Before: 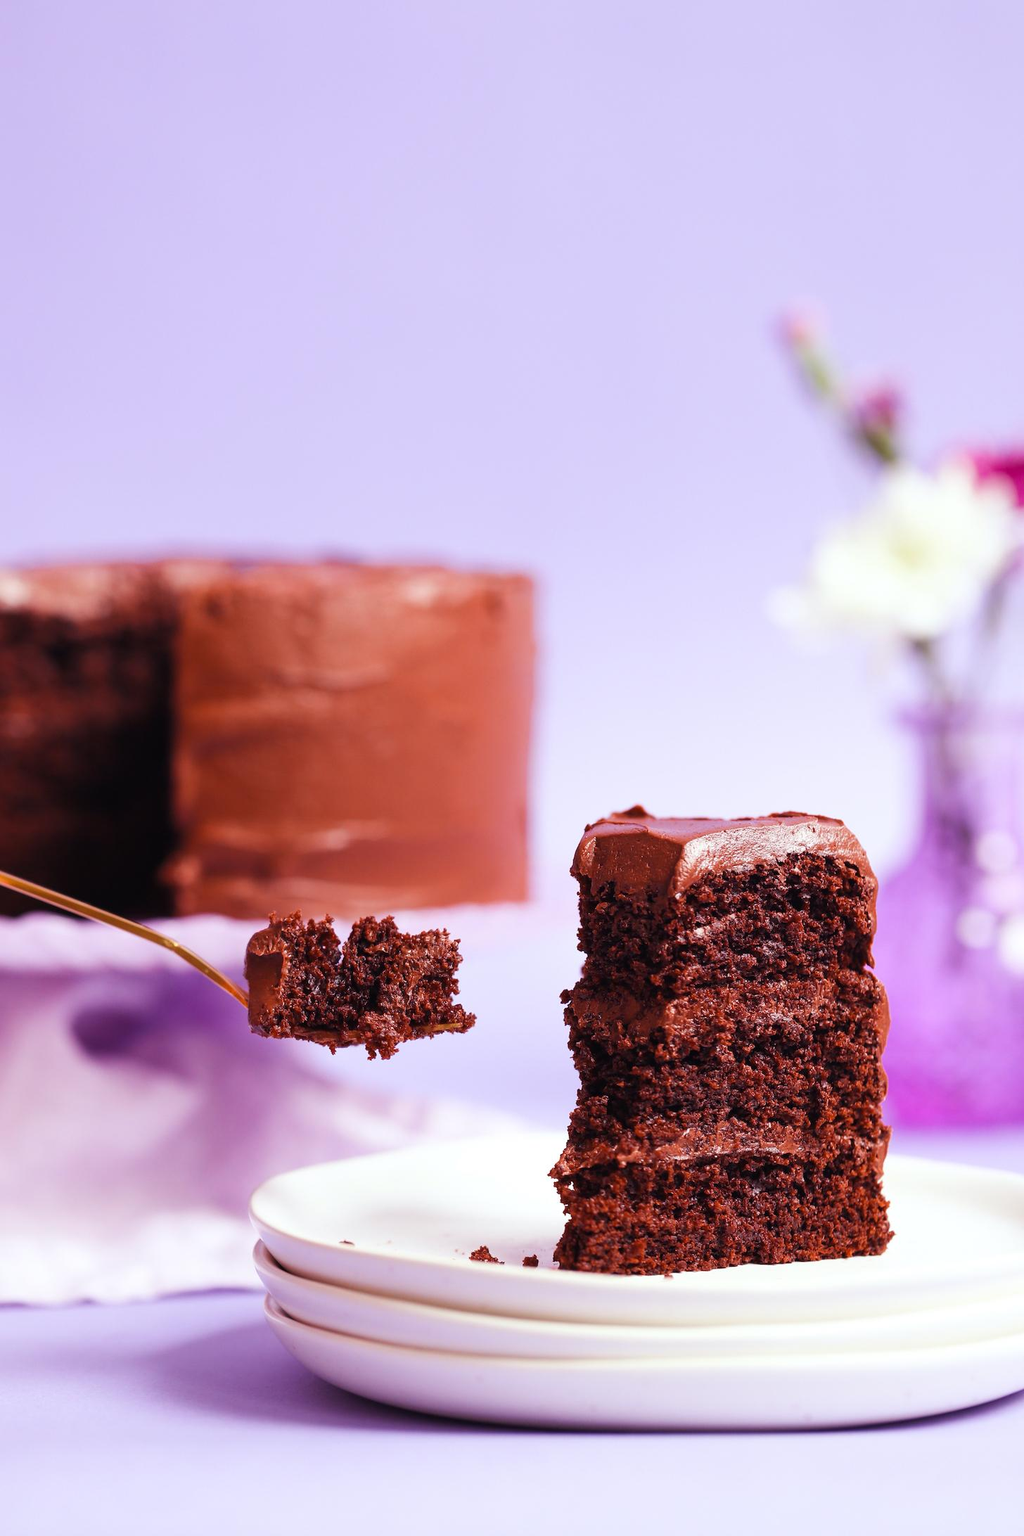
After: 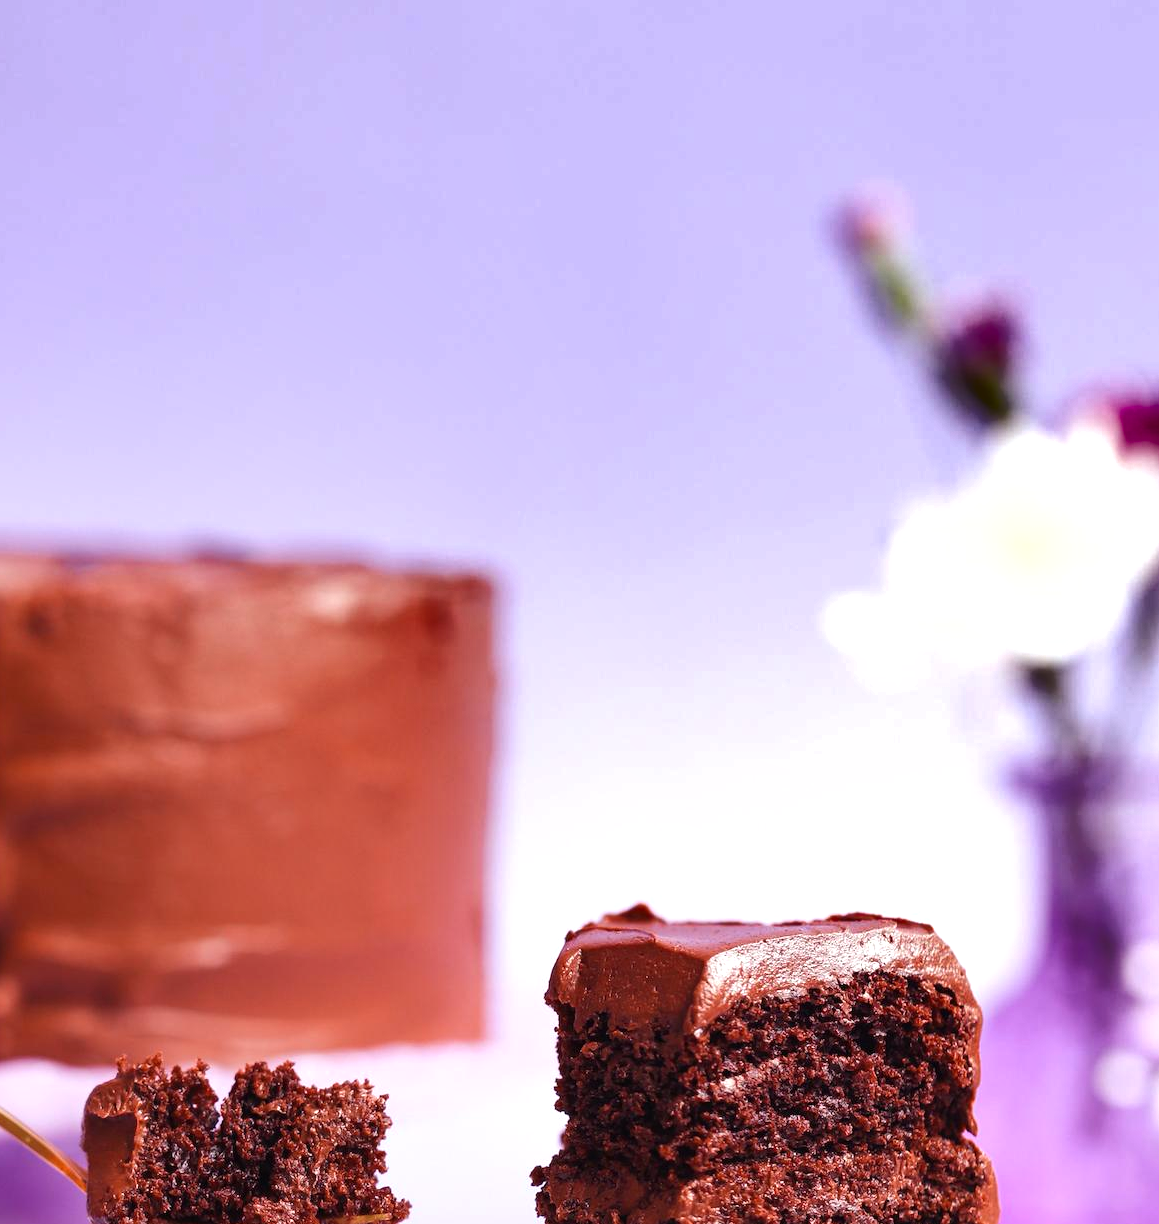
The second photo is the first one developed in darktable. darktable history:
levels: levels [0, 0.474, 0.947]
shadows and highlights: radius 173.65, shadows 26.22, white point adjustment 3, highlights -68.35, soften with gaussian
crop: left 18.277%, top 11.065%, right 2.109%, bottom 32.873%
